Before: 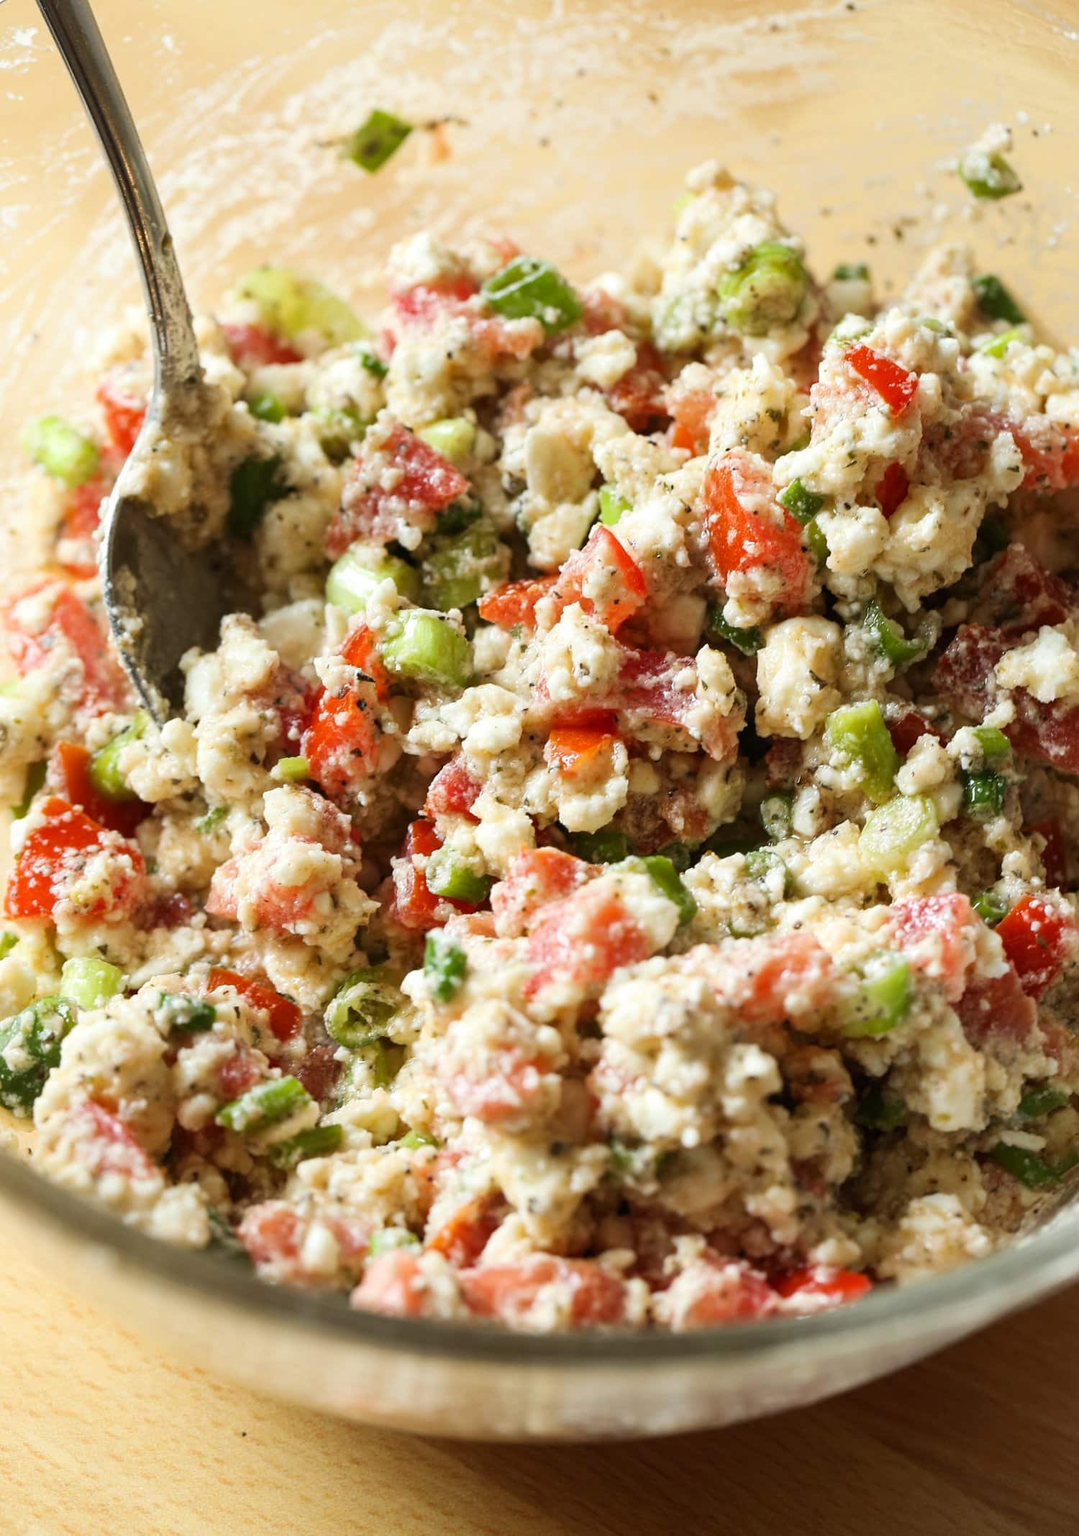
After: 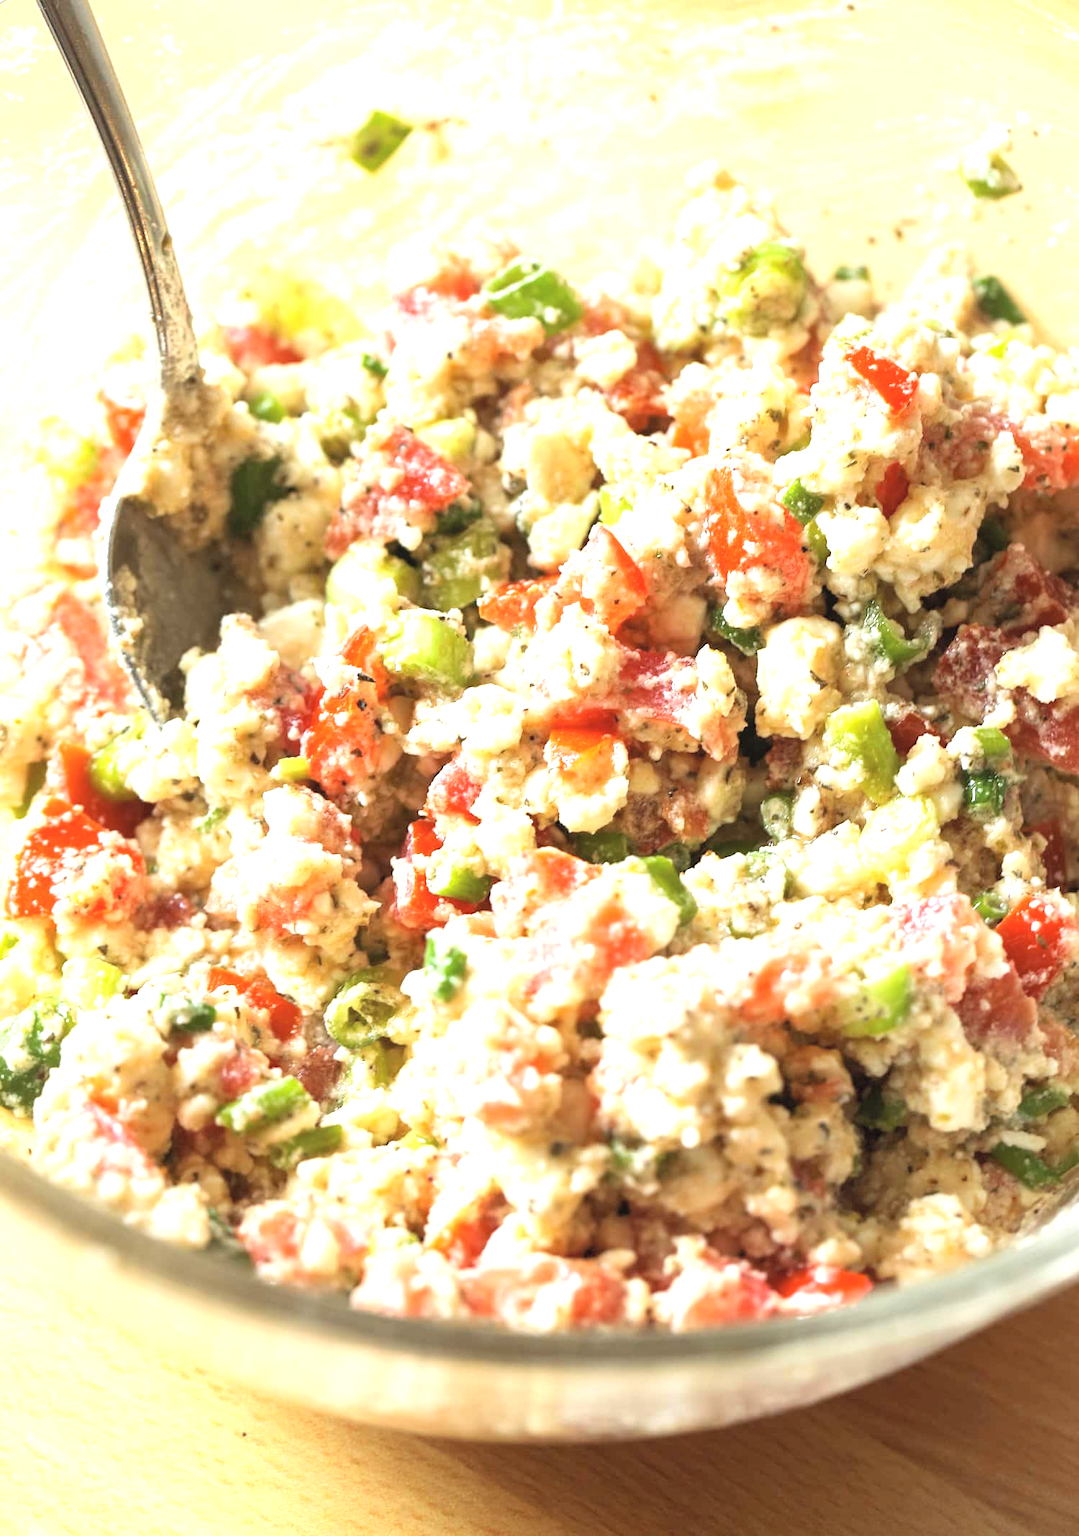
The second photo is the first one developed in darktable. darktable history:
contrast brightness saturation: brightness 0.15
exposure: black level correction 0, exposure 1 EV, compensate exposure bias true, compensate highlight preservation false
